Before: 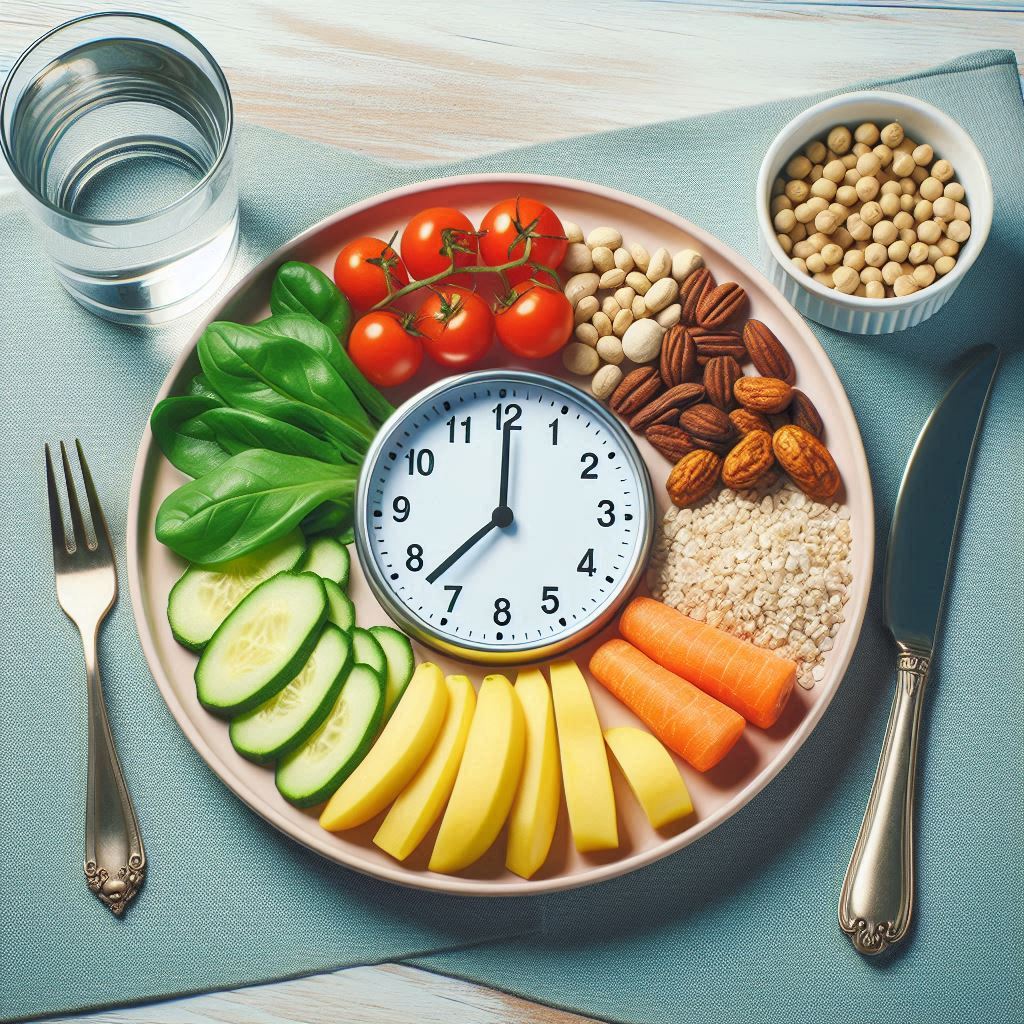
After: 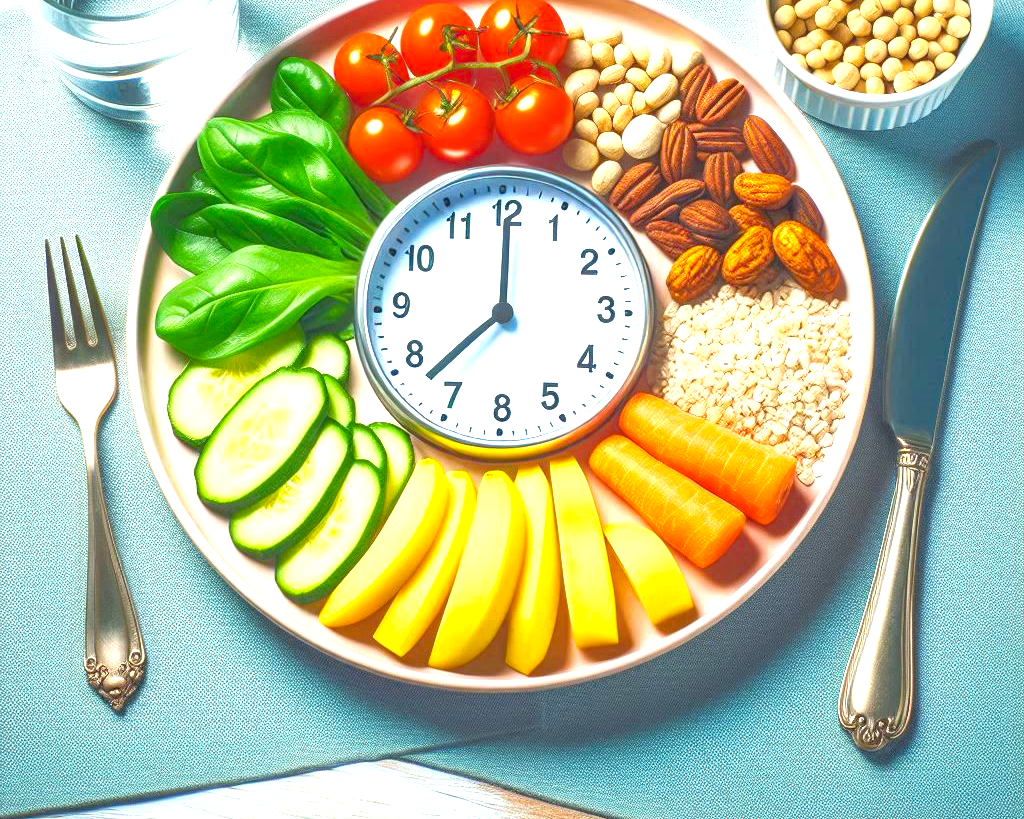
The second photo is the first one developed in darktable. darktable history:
tone curve: curves: ch0 [(0, 0.042) (0.129, 0.18) (0.501, 0.497) (1, 1)], color space Lab, linked channels, preserve colors none
color balance rgb: perceptual saturation grading › global saturation 20%, global vibrance 20%
crop and rotate: top 19.998%
exposure: black level correction 0, exposure 1 EV, compensate highlight preservation false
white balance: red 0.988, blue 1.017
local contrast: detail 110%
